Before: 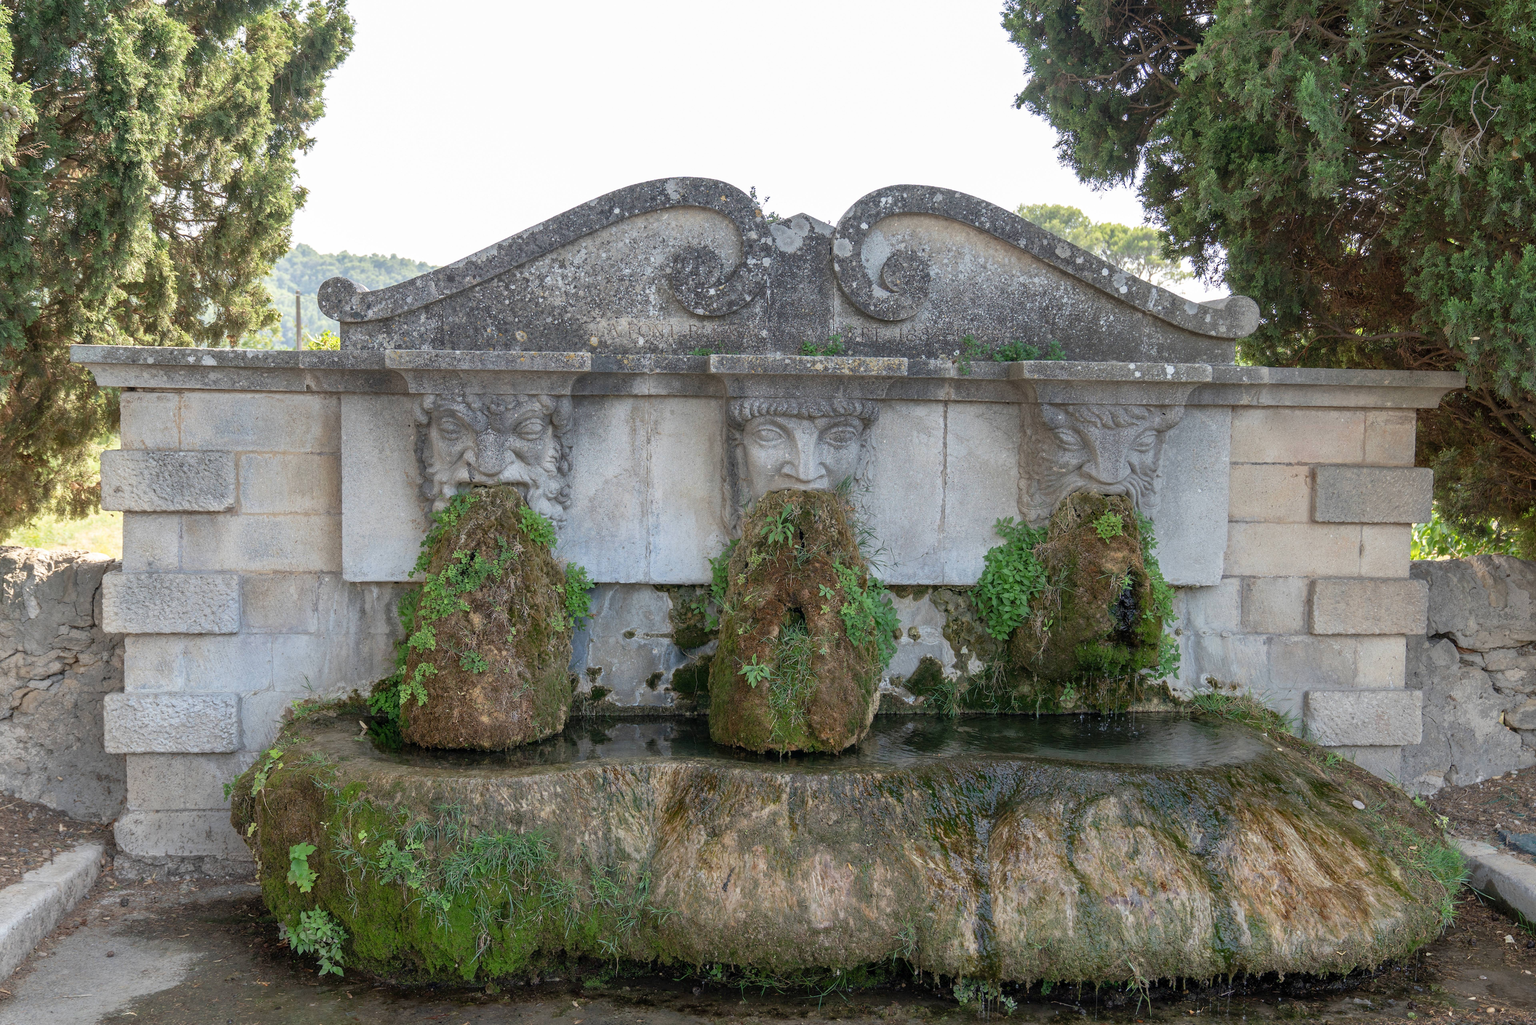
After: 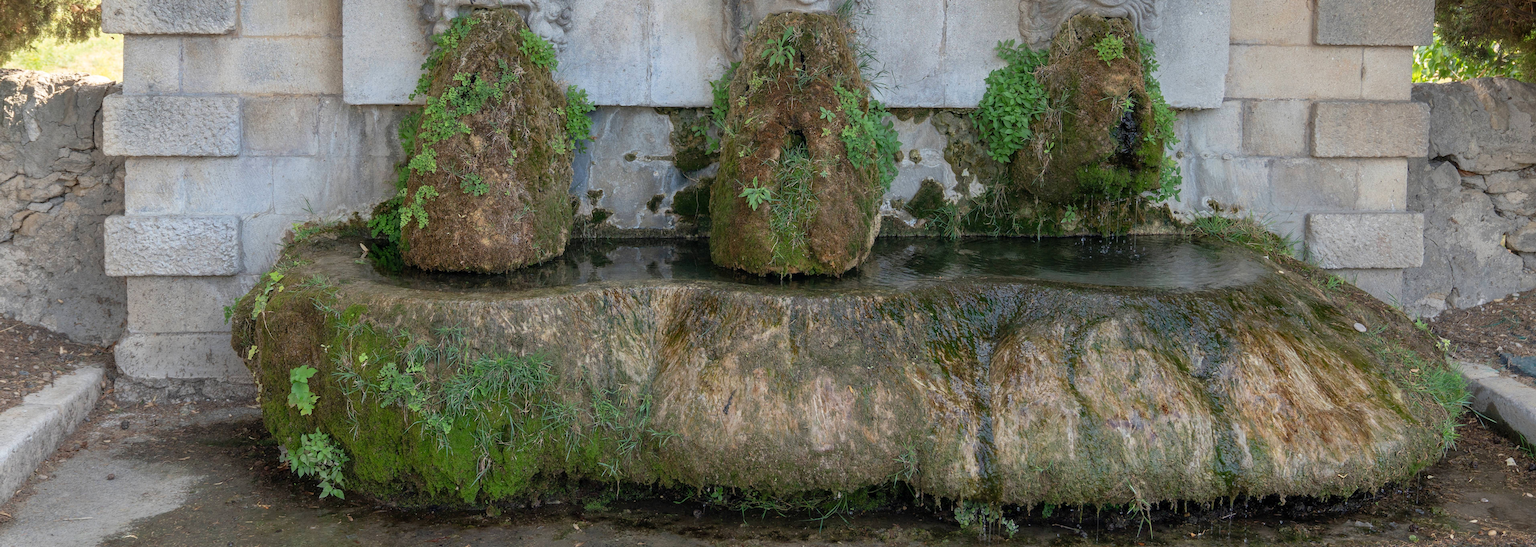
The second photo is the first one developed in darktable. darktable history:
crop and rotate: top 46.627%, right 0.074%
color balance rgb: perceptual saturation grading › global saturation -3.268%, global vibrance 20%
